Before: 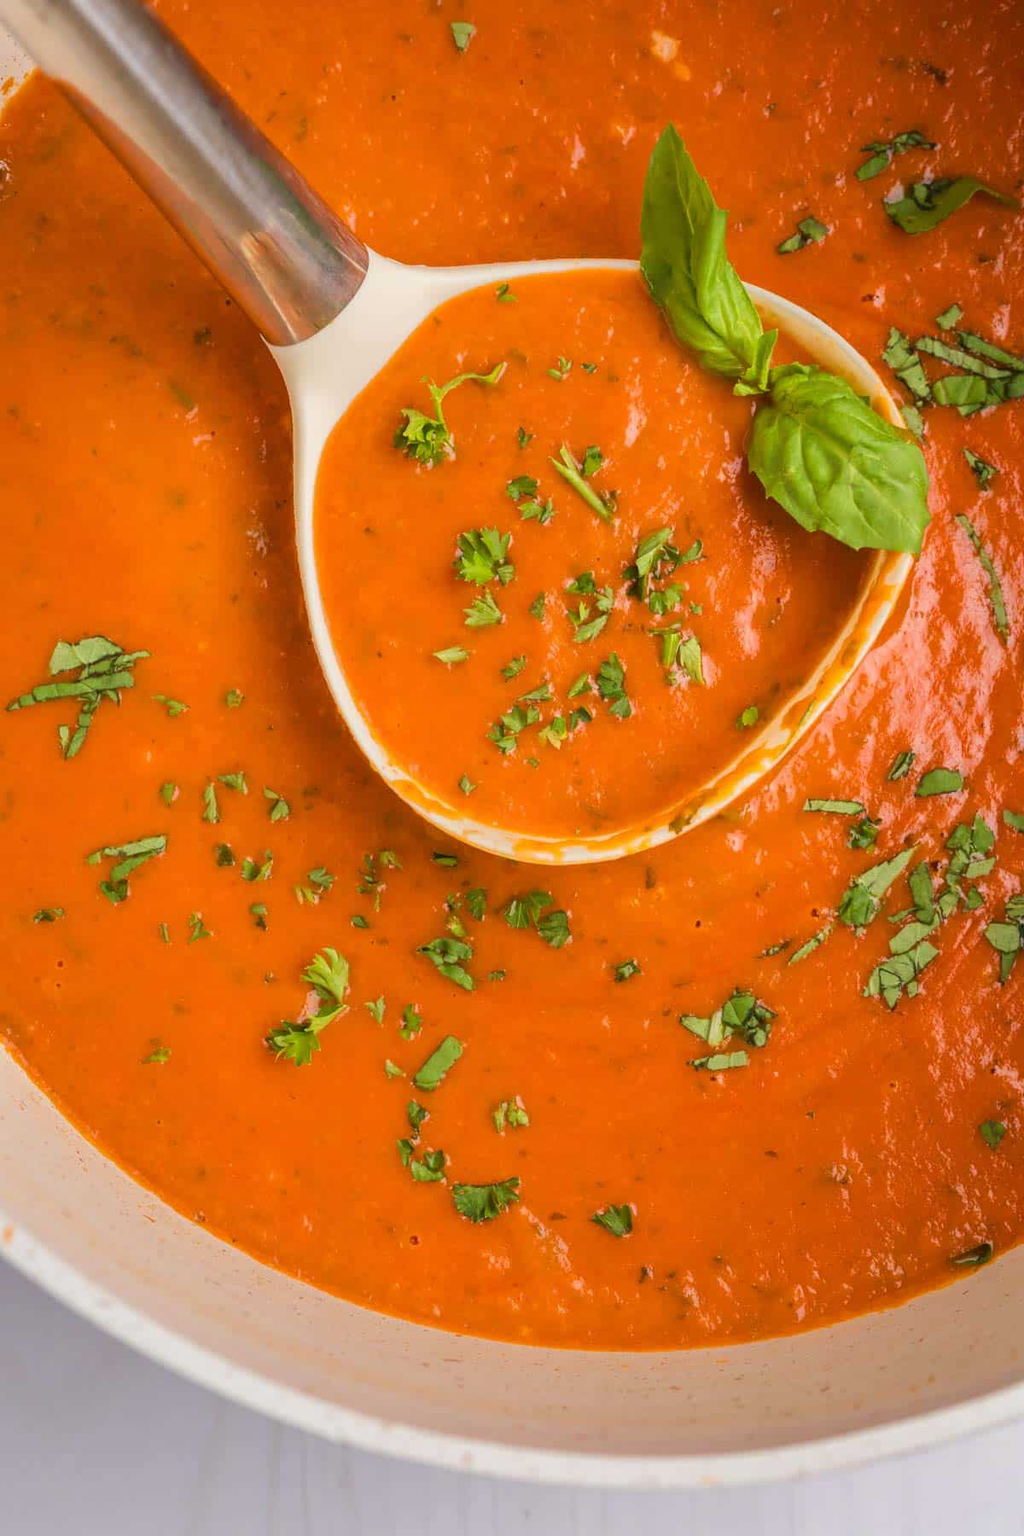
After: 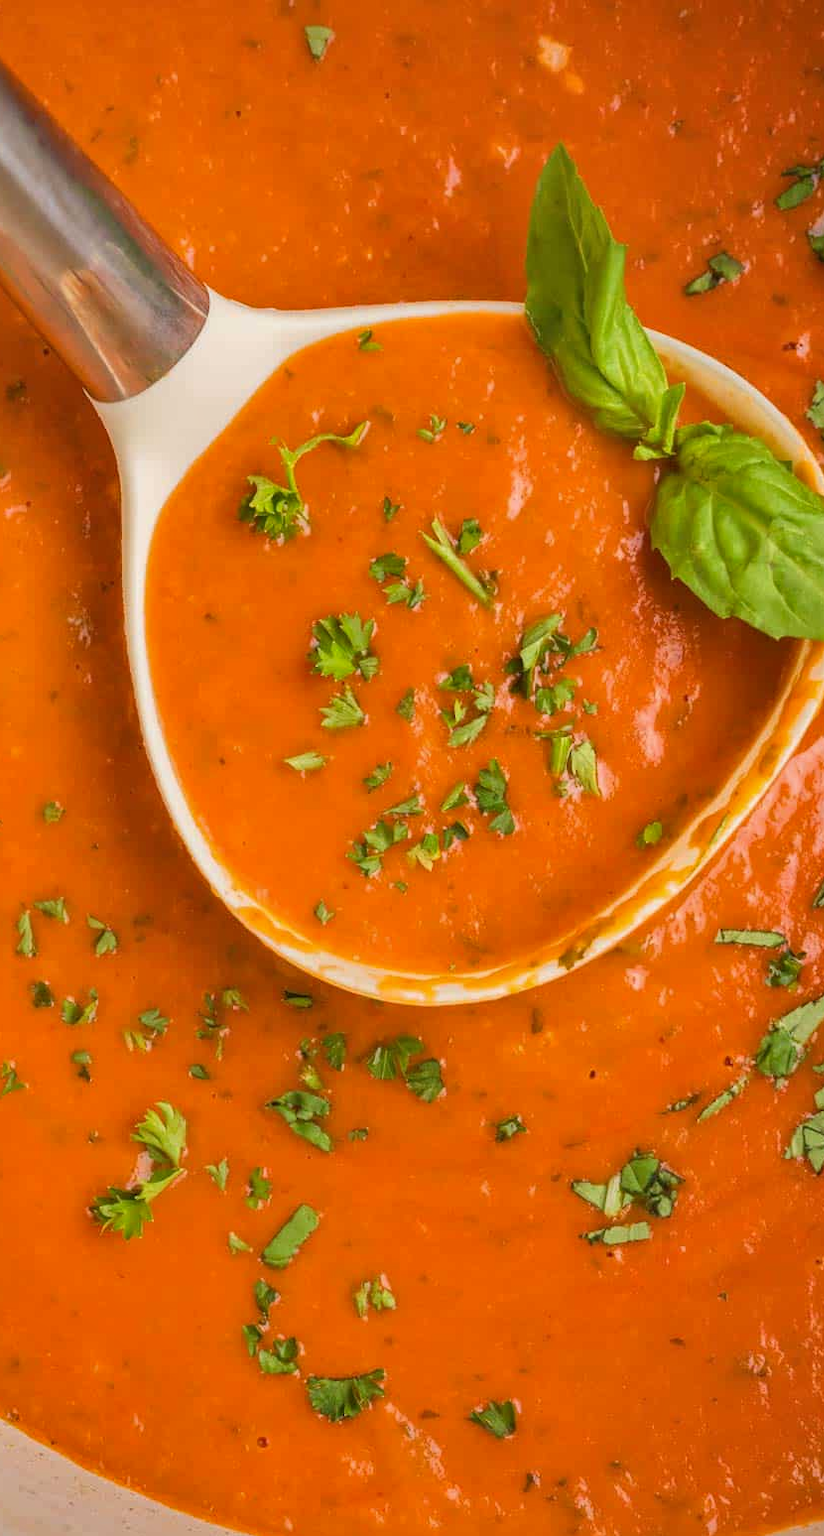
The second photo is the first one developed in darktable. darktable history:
shadows and highlights: radius 108.52, shadows 23.73, highlights -59.32, low approximation 0.01, soften with gaussian
crop: left 18.479%, right 12.2%, bottom 13.971%
